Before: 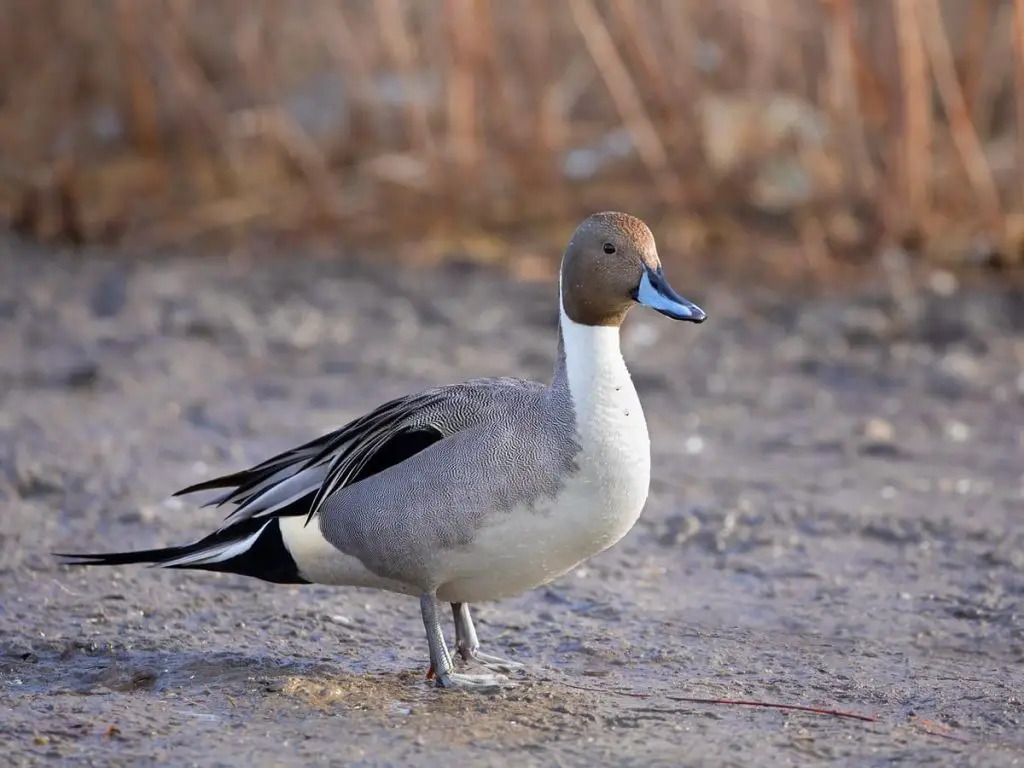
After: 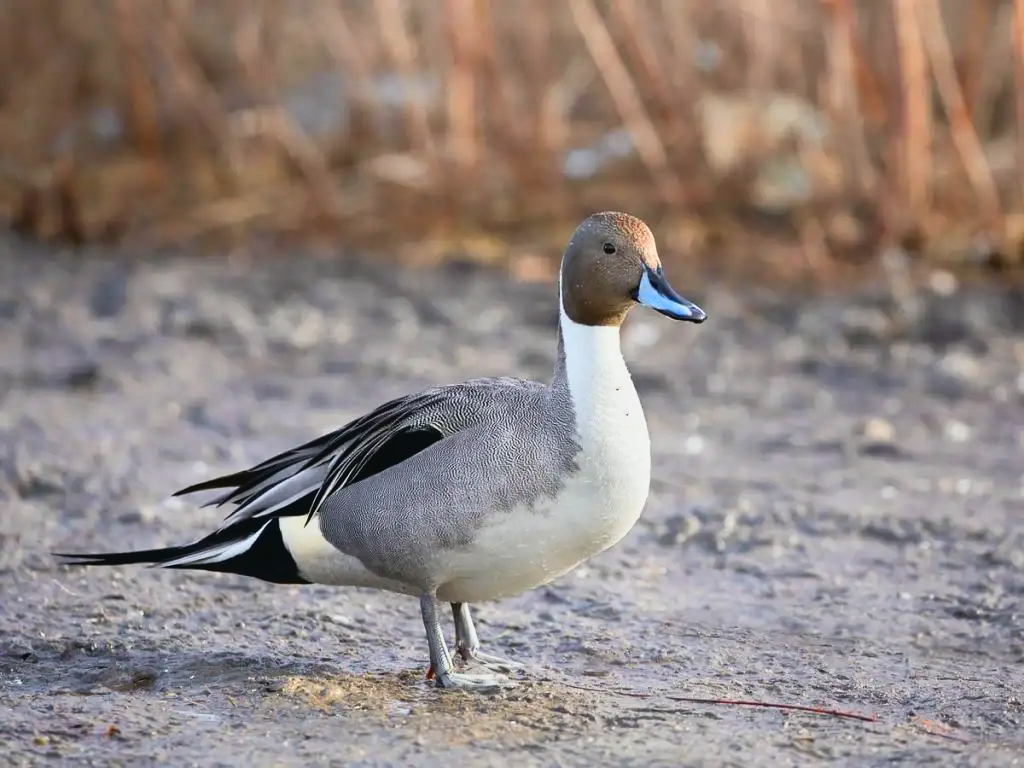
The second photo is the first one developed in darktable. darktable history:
tone curve: curves: ch0 [(0, 0.03) (0.037, 0.045) (0.123, 0.123) (0.19, 0.186) (0.277, 0.279) (0.474, 0.517) (0.584, 0.664) (0.678, 0.777) (0.875, 0.92) (1, 0.965)]; ch1 [(0, 0) (0.243, 0.245) (0.402, 0.41) (0.493, 0.487) (0.508, 0.503) (0.531, 0.532) (0.551, 0.556) (0.637, 0.671) (0.694, 0.732) (1, 1)]; ch2 [(0, 0) (0.249, 0.216) (0.356, 0.329) (0.424, 0.442) (0.476, 0.477) (0.498, 0.503) (0.517, 0.524) (0.532, 0.547) (0.562, 0.576) (0.614, 0.644) (0.706, 0.748) (0.808, 0.809) (0.991, 0.968)], color space Lab, independent channels, preserve colors none
